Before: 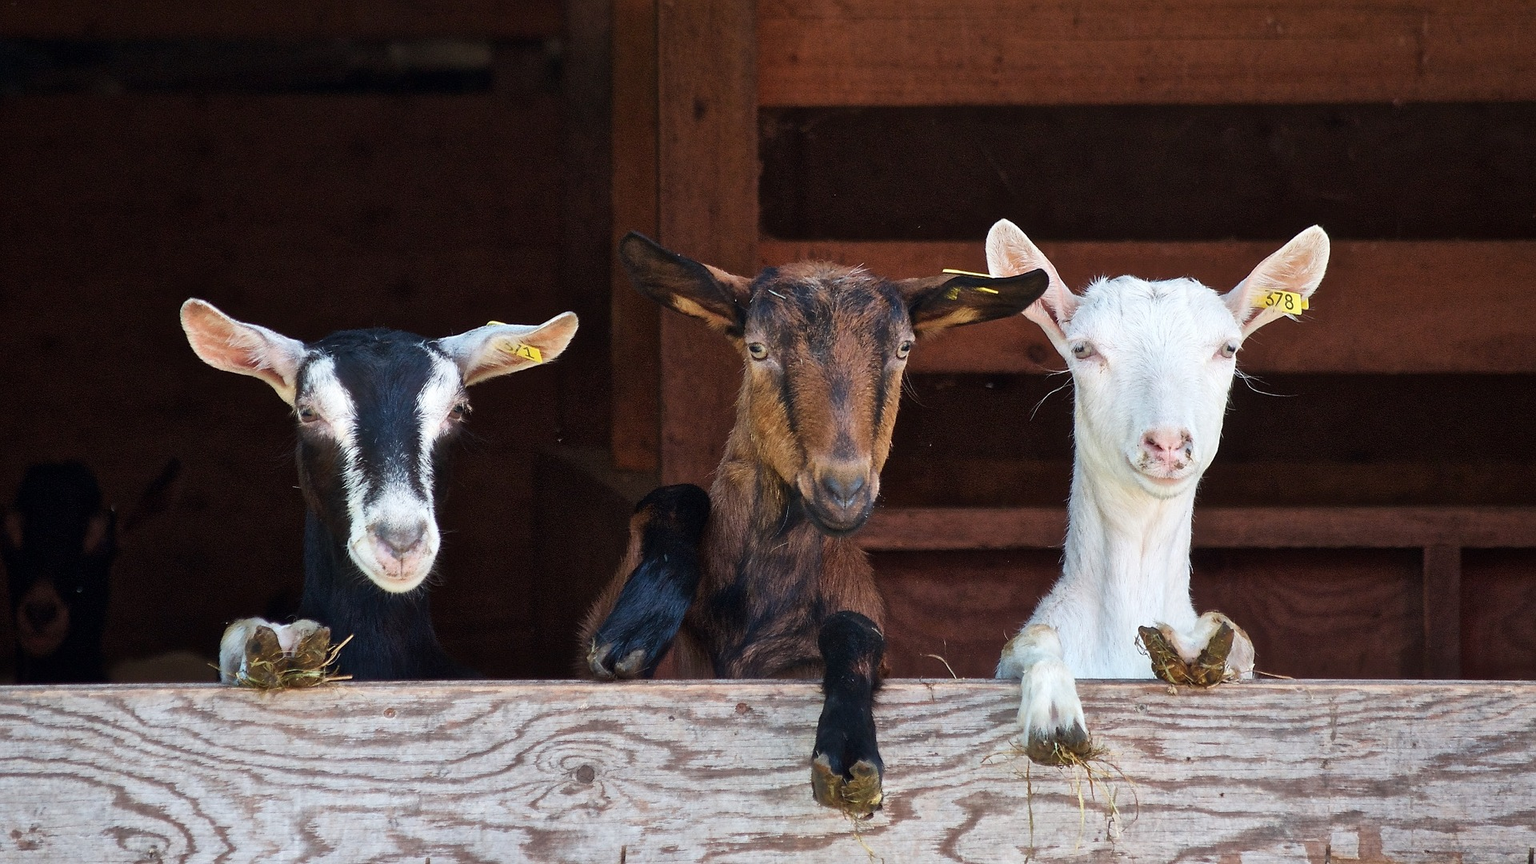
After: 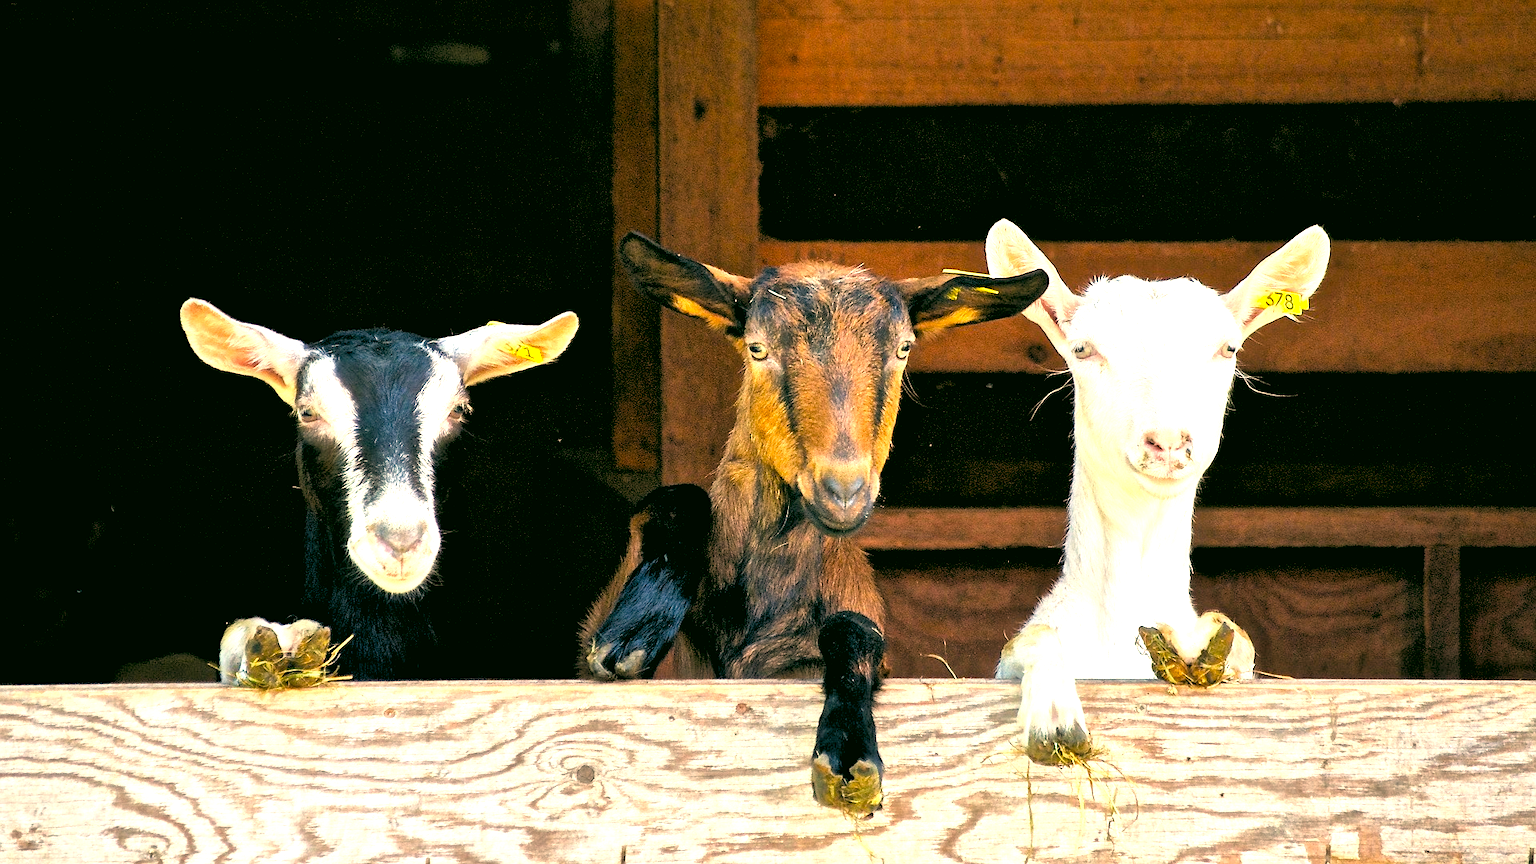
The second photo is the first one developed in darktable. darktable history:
exposure: black level correction 0, exposure 1.5 EV, compensate highlight preservation false
color correction: highlights a* 5.3, highlights b* 24.26, shadows a* -15.58, shadows b* 4.02
rgb levels: levels [[0.029, 0.461, 0.922], [0, 0.5, 1], [0, 0.5, 1]]
color balance rgb: perceptual saturation grading › global saturation 20%, global vibrance 20%
tone equalizer: -8 EV -0.002 EV, -7 EV 0.005 EV, -6 EV -0.009 EV, -5 EV 0.011 EV, -4 EV -0.012 EV, -3 EV 0.007 EV, -2 EV -0.062 EV, -1 EV -0.293 EV, +0 EV -0.582 EV, smoothing diameter 2%, edges refinement/feathering 20, mask exposure compensation -1.57 EV, filter diffusion 5
levels: mode automatic, black 0.023%, white 99.97%, levels [0.062, 0.494, 0.925]
